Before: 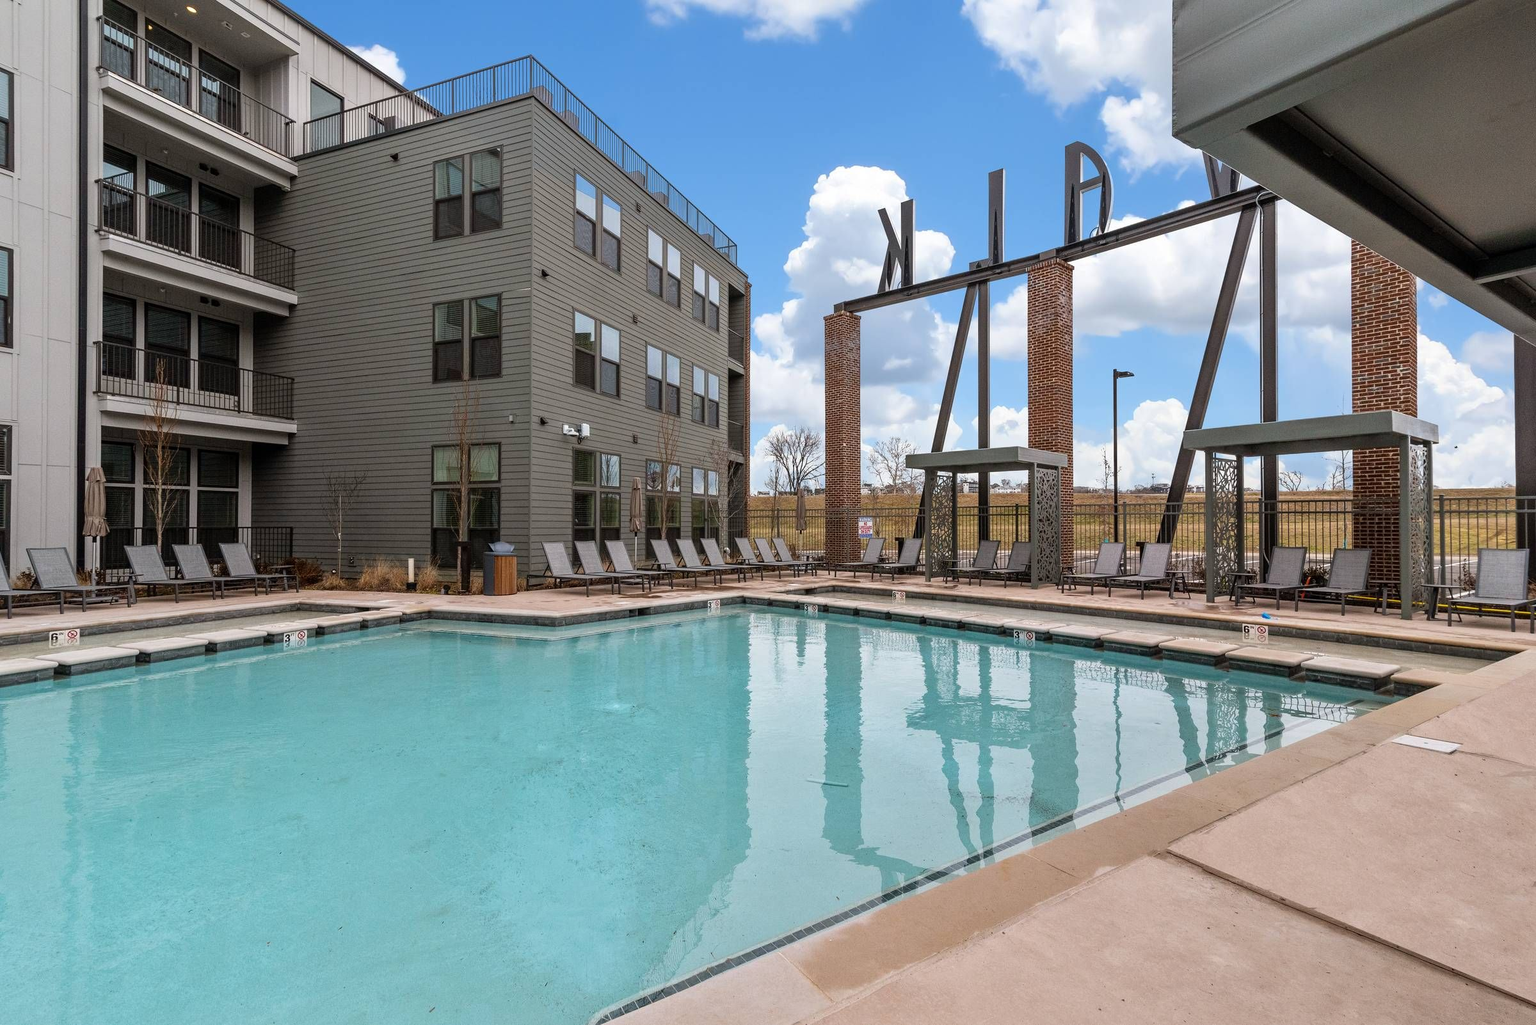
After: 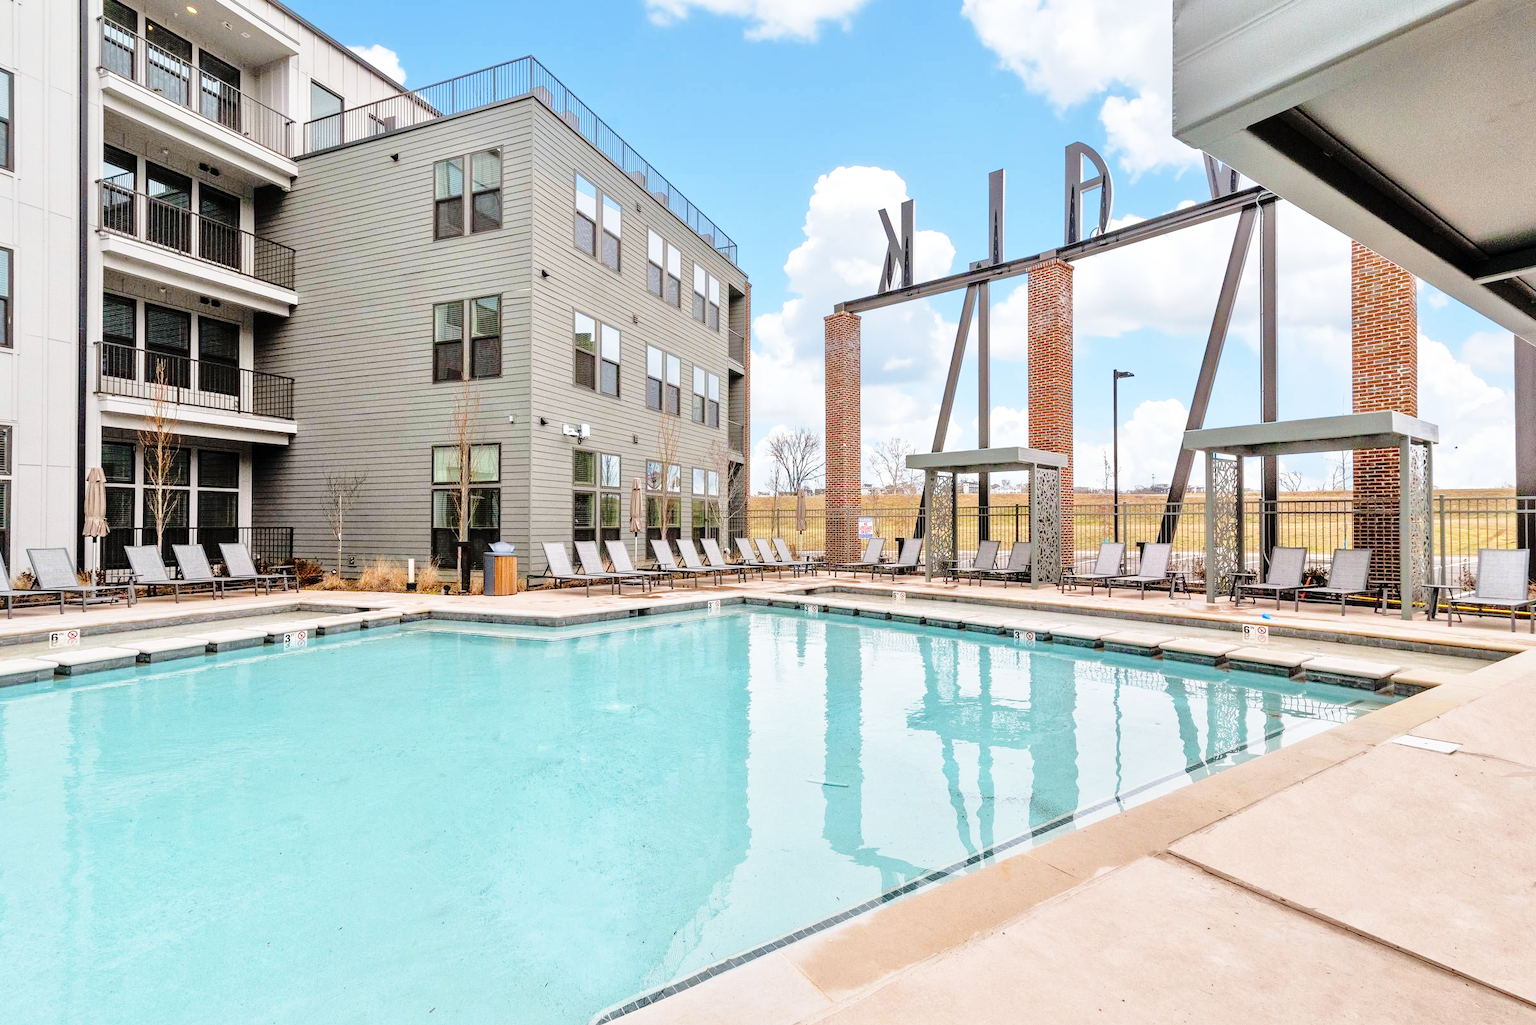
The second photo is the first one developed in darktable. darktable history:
tone equalizer: -7 EV 0.15 EV, -6 EV 0.6 EV, -5 EV 1.15 EV, -4 EV 1.33 EV, -3 EV 1.15 EV, -2 EV 0.6 EV, -1 EV 0.15 EV, mask exposure compensation -0.5 EV
base curve: curves: ch0 [(0, 0) (0.028, 0.03) (0.121, 0.232) (0.46, 0.748) (0.859, 0.968) (1, 1)], preserve colors none
